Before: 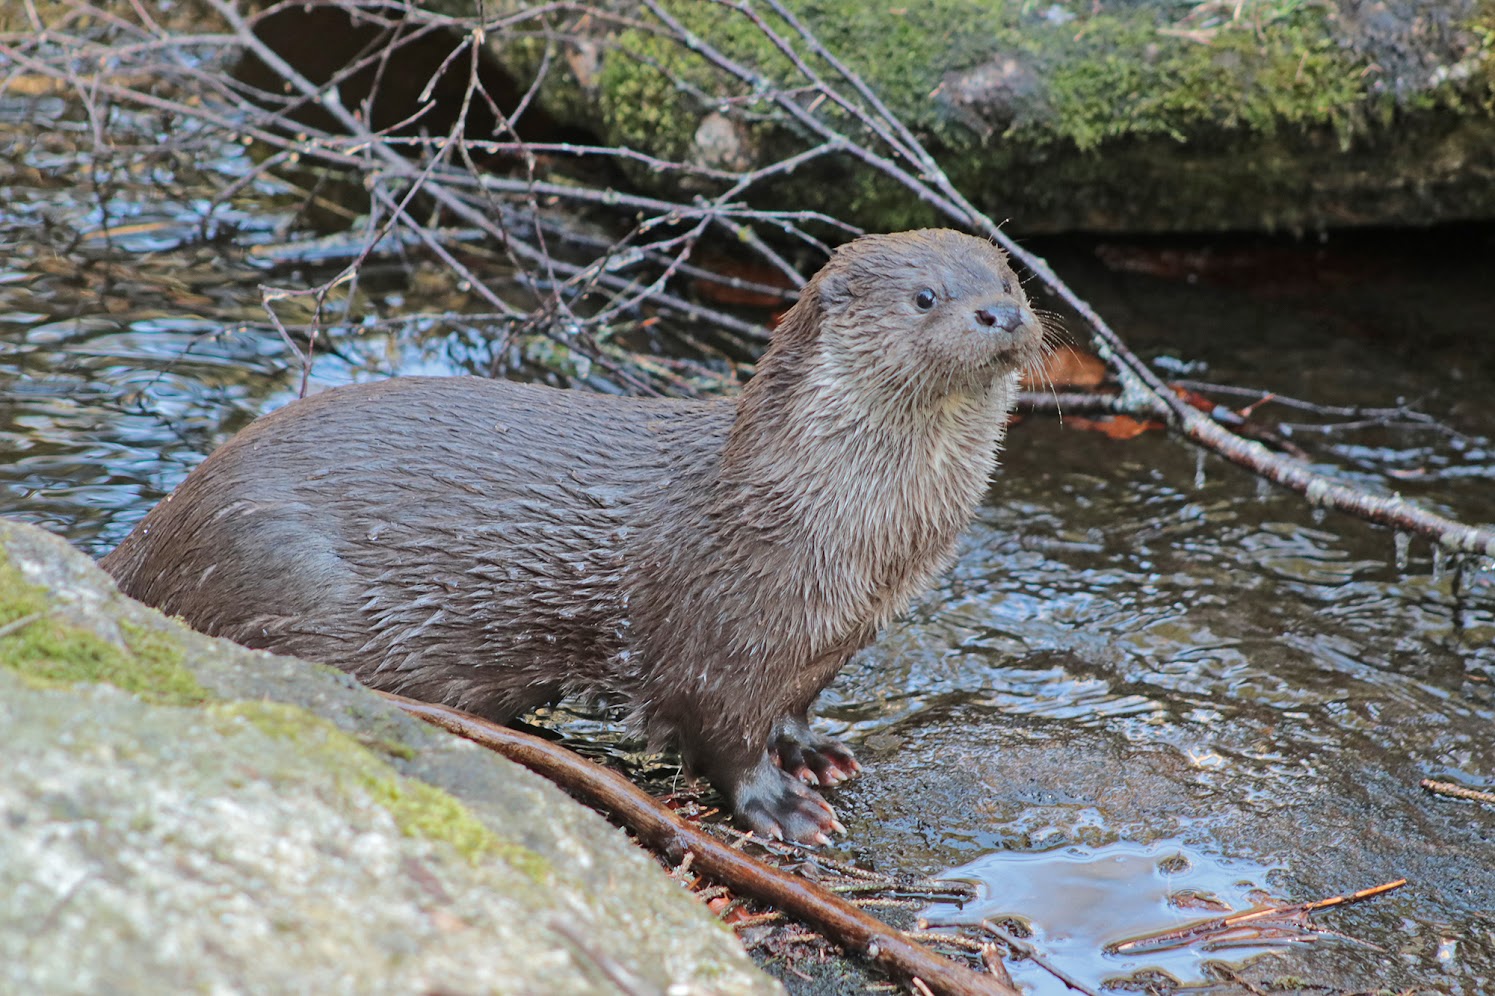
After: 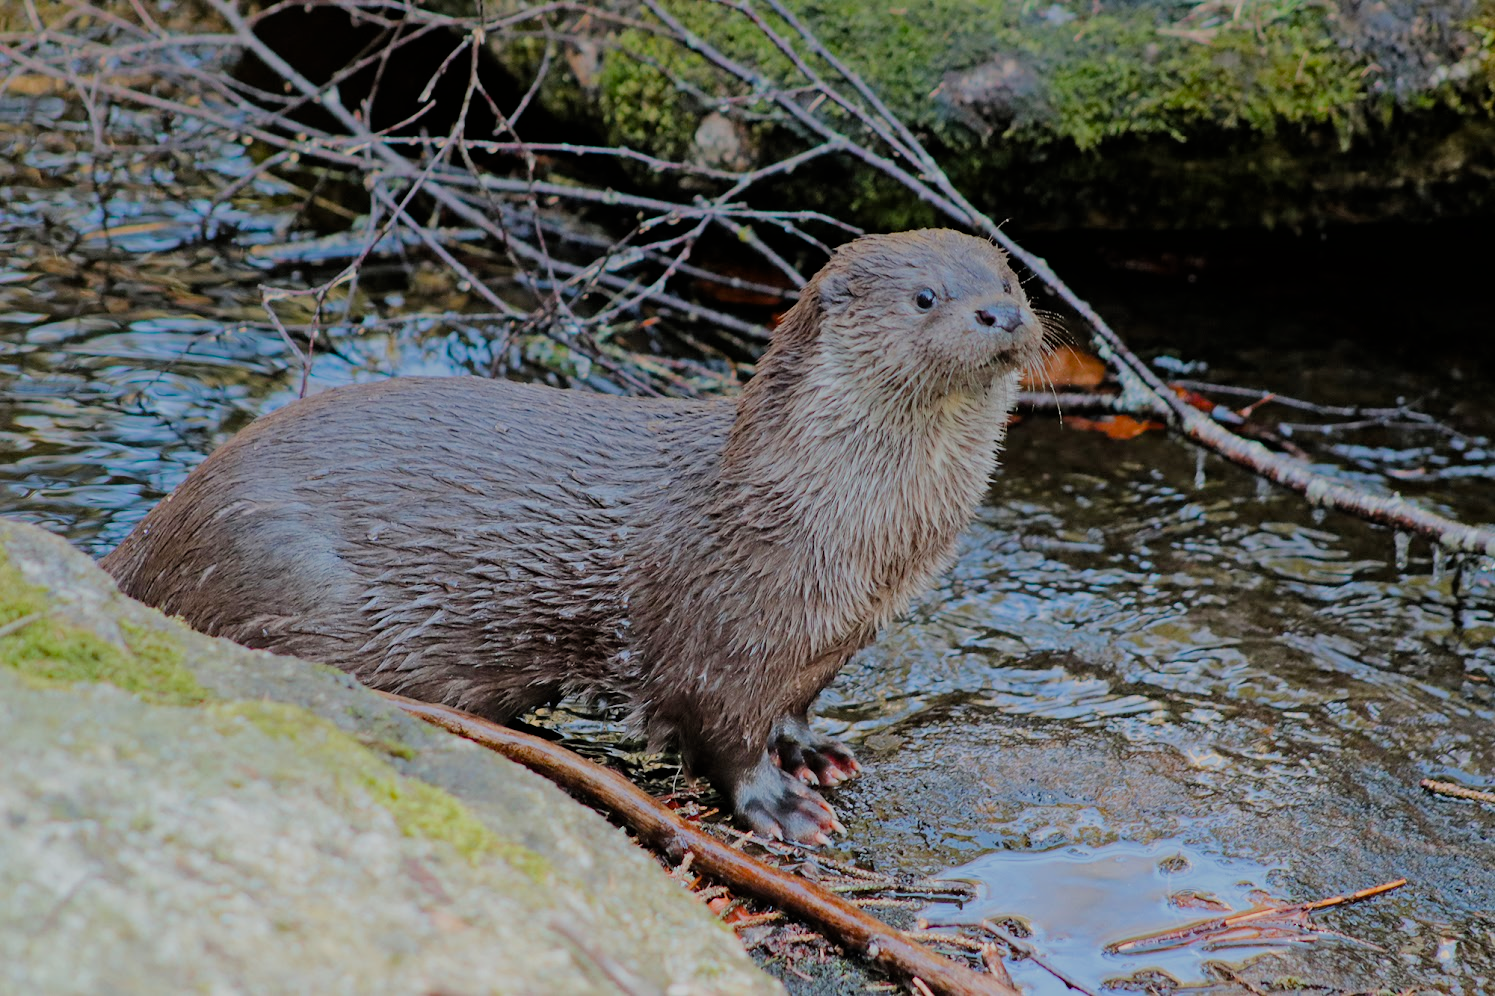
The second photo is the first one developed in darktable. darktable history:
graduated density: on, module defaults
color balance rgb: perceptual saturation grading › global saturation 20%, perceptual saturation grading › highlights -25%, perceptual saturation grading › shadows 50%
filmic rgb: black relative exposure -6.15 EV, white relative exposure 6.96 EV, hardness 2.23, color science v6 (2022)
